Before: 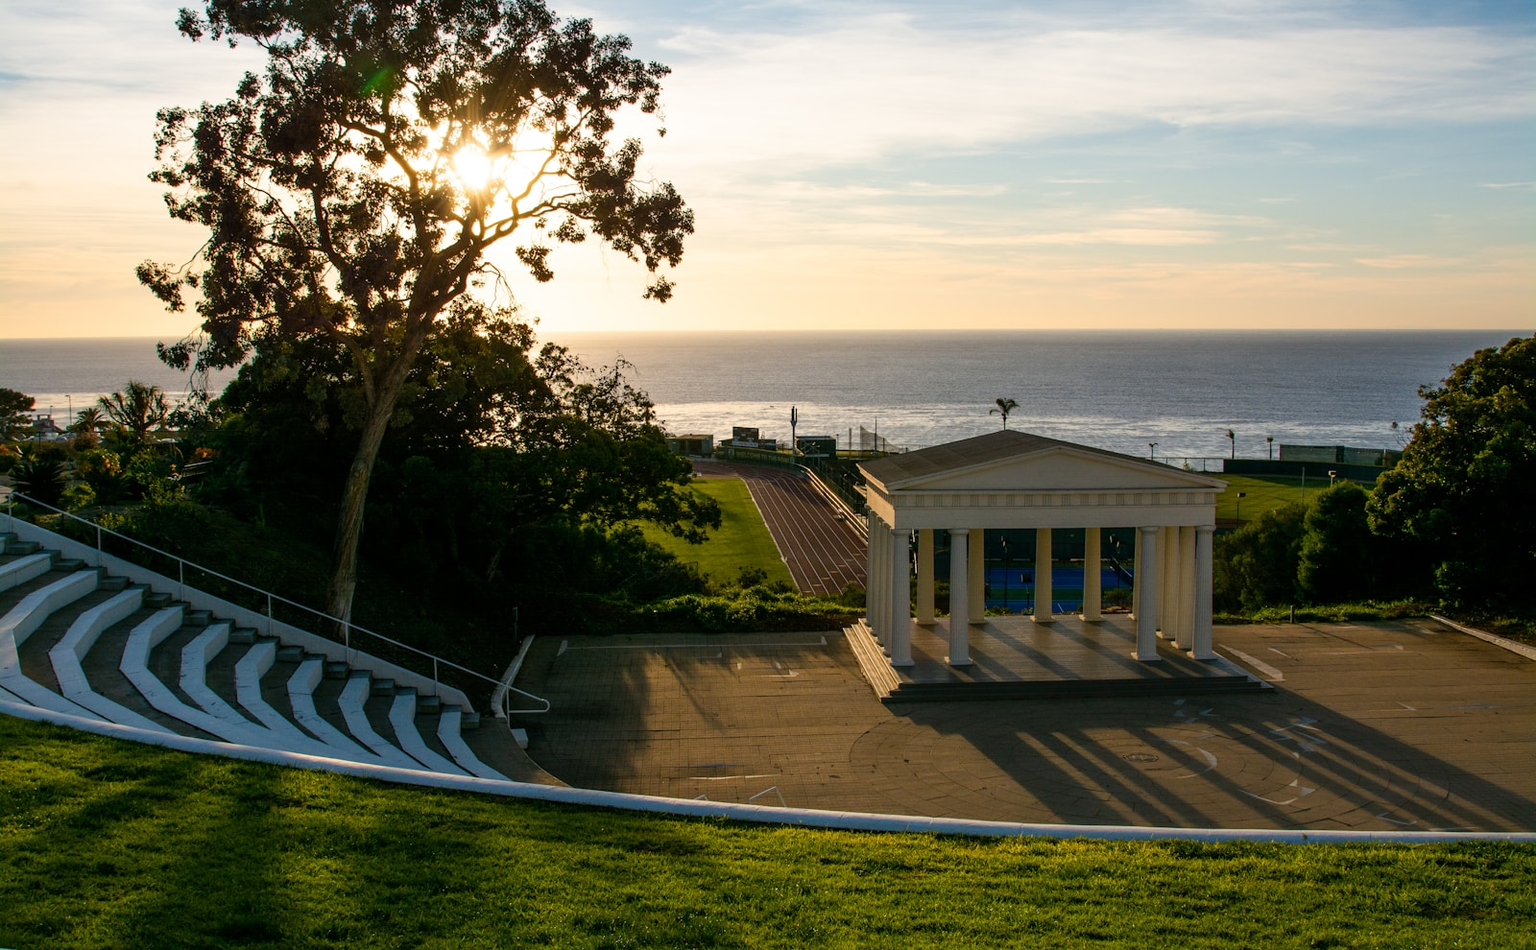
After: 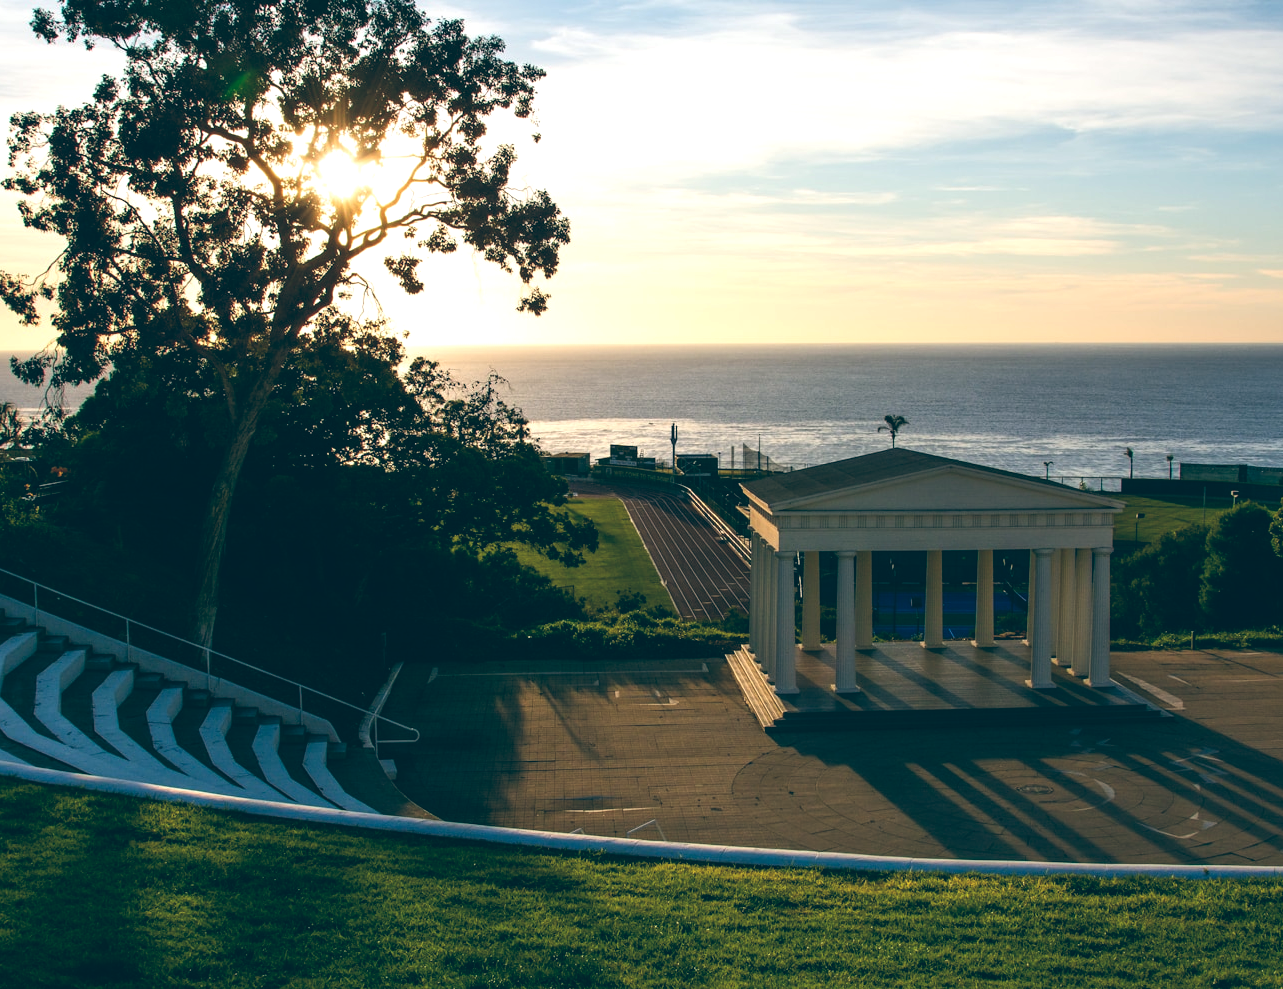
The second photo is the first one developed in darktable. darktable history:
crop and rotate: left 9.597%, right 10.195%
color balance: lift [1.016, 0.983, 1, 1.017], gamma [0.958, 1, 1, 1], gain [0.981, 1.007, 0.993, 1.002], input saturation 118.26%, contrast 13.43%, contrast fulcrum 21.62%, output saturation 82.76%
